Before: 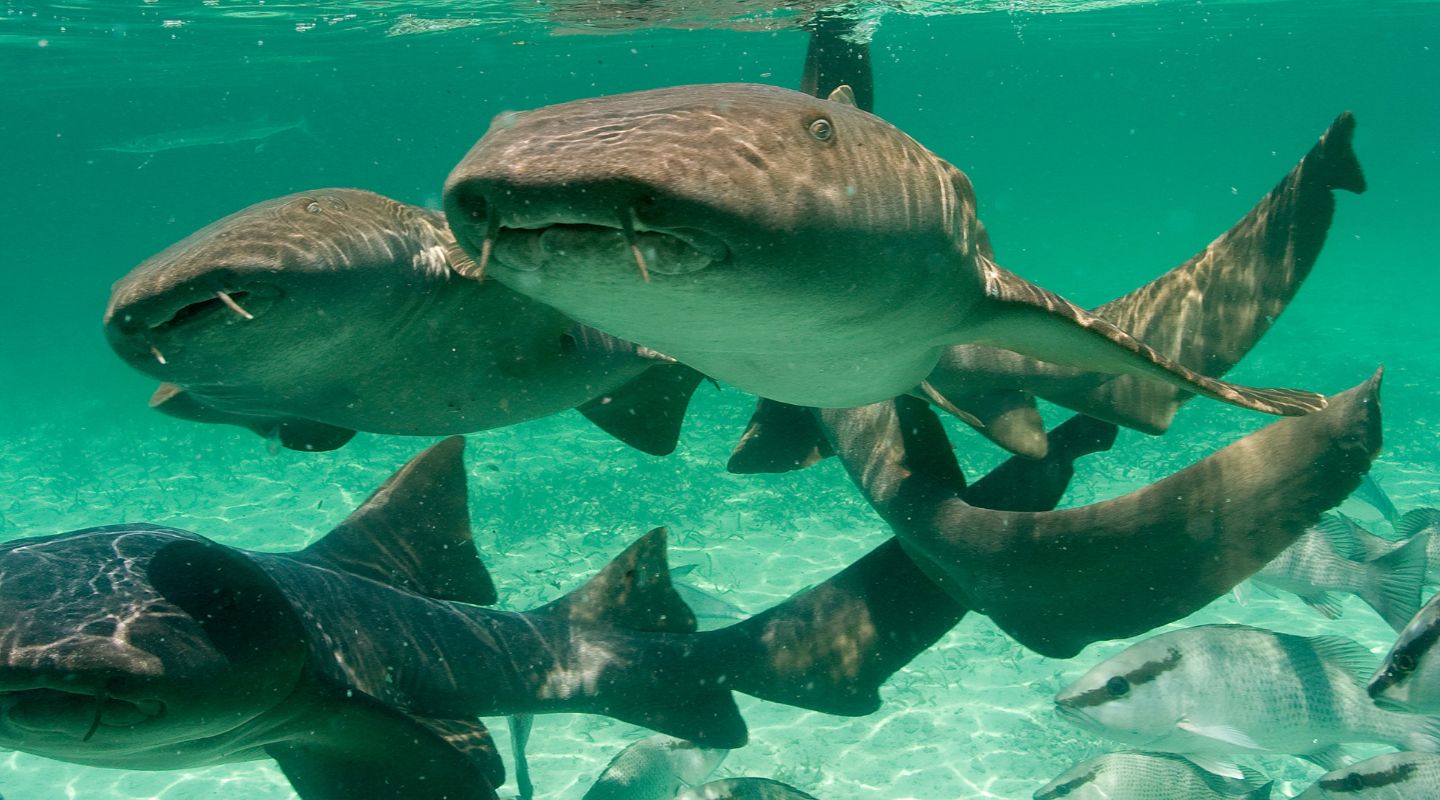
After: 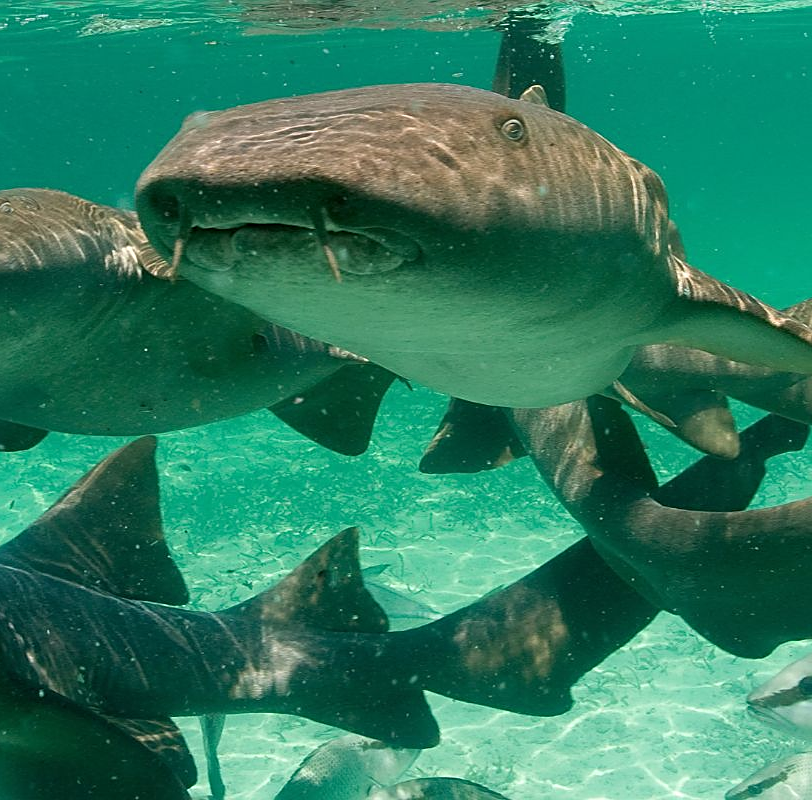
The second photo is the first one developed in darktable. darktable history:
crop: left 21.39%, right 22.193%
sharpen: on, module defaults
tone equalizer: -7 EV 0.098 EV
